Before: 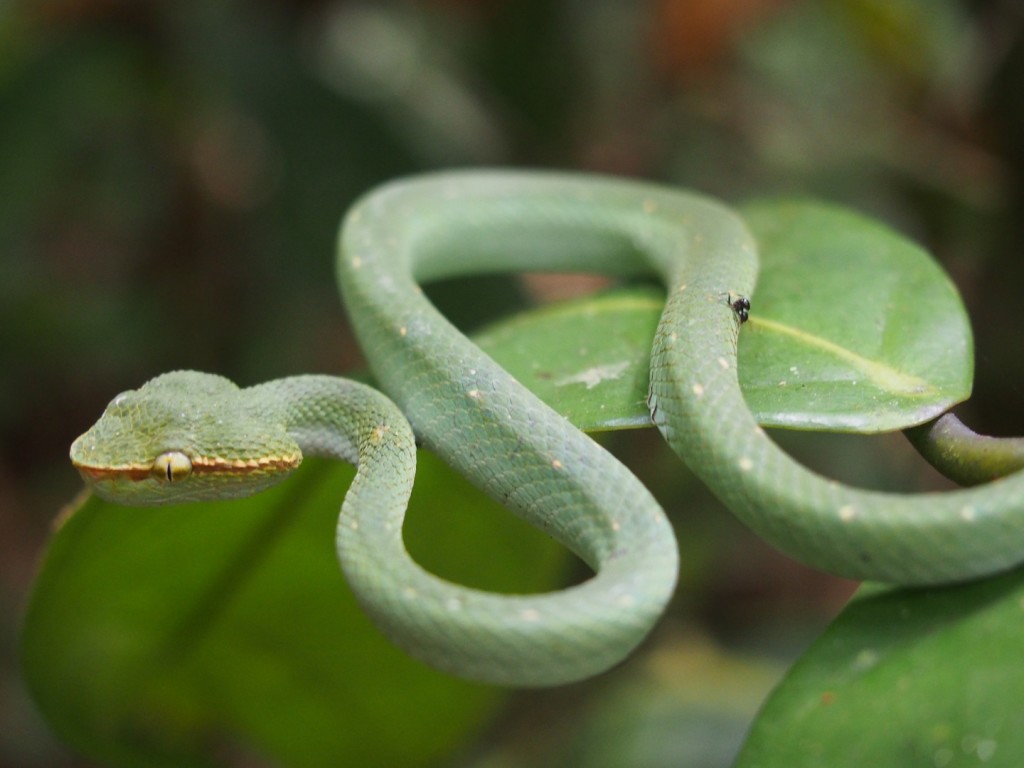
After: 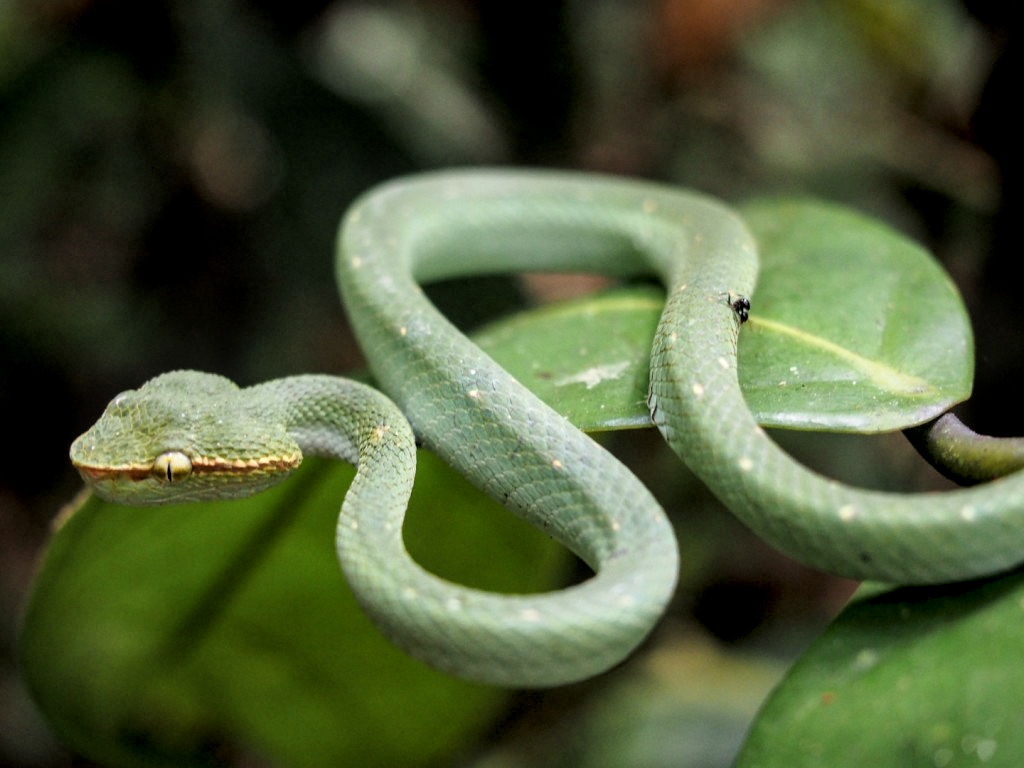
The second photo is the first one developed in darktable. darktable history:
local contrast: detail 142%
filmic rgb: black relative exposure -4.91 EV, white relative exposure 2.84 EV, hardness 3.7
